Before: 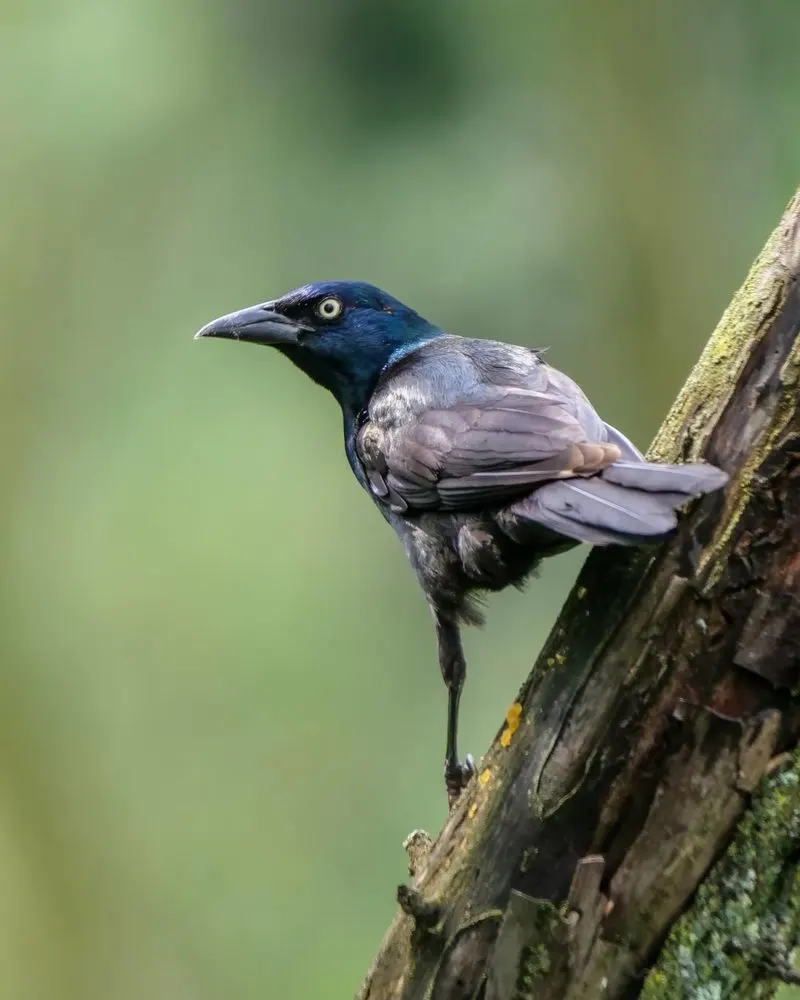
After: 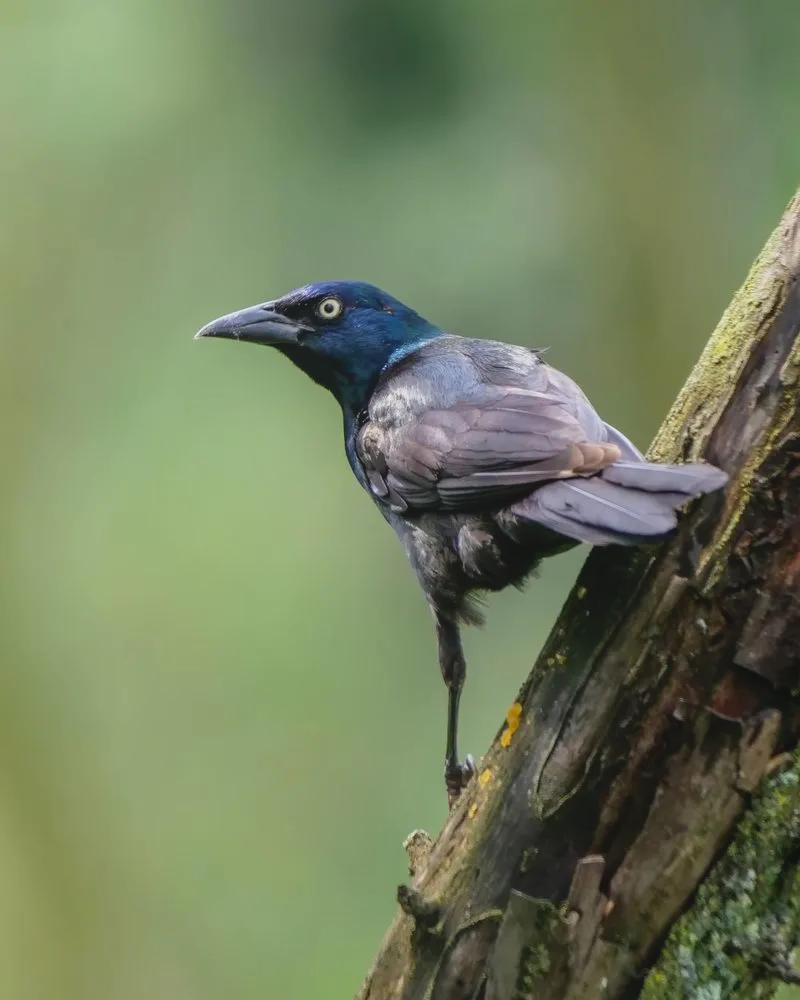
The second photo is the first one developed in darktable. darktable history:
local contrast: highlights 68%, shadows 67%, detail 80%, midtone range 0.331
